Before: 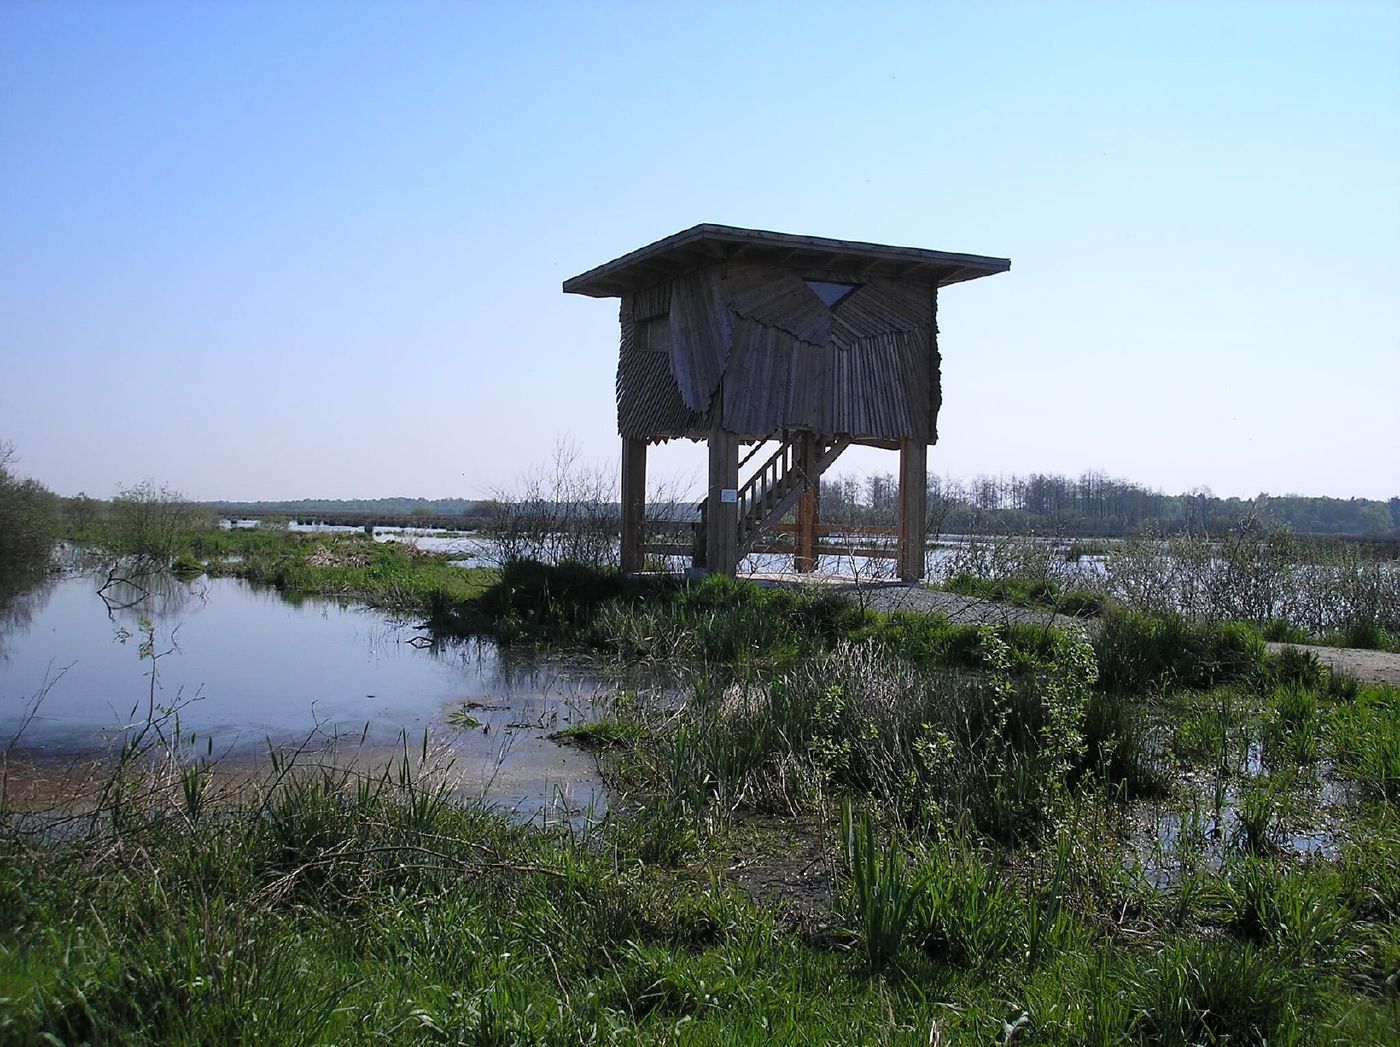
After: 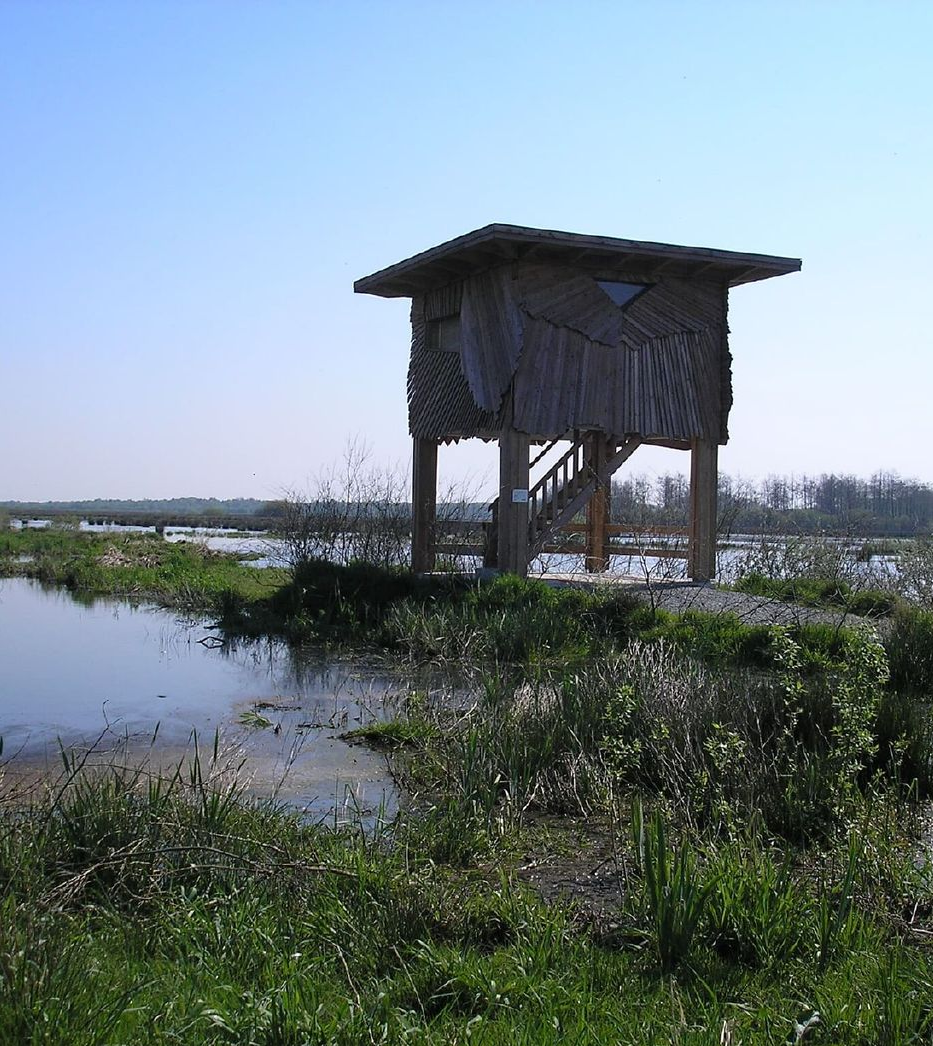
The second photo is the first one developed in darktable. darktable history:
rgb levels: preserve colors max RGB
crop and rotate: left 15.055%, right 18.278%
